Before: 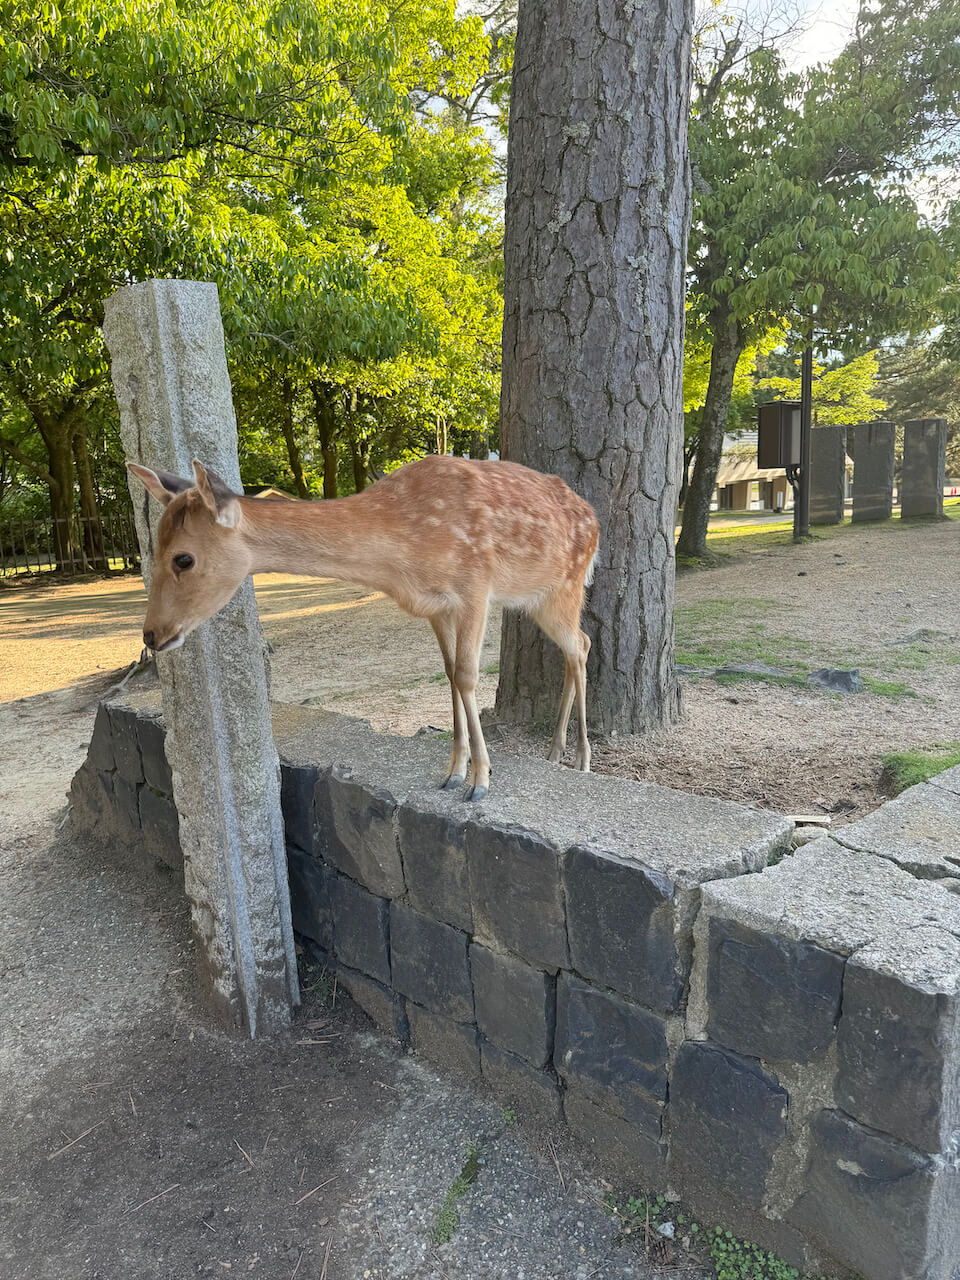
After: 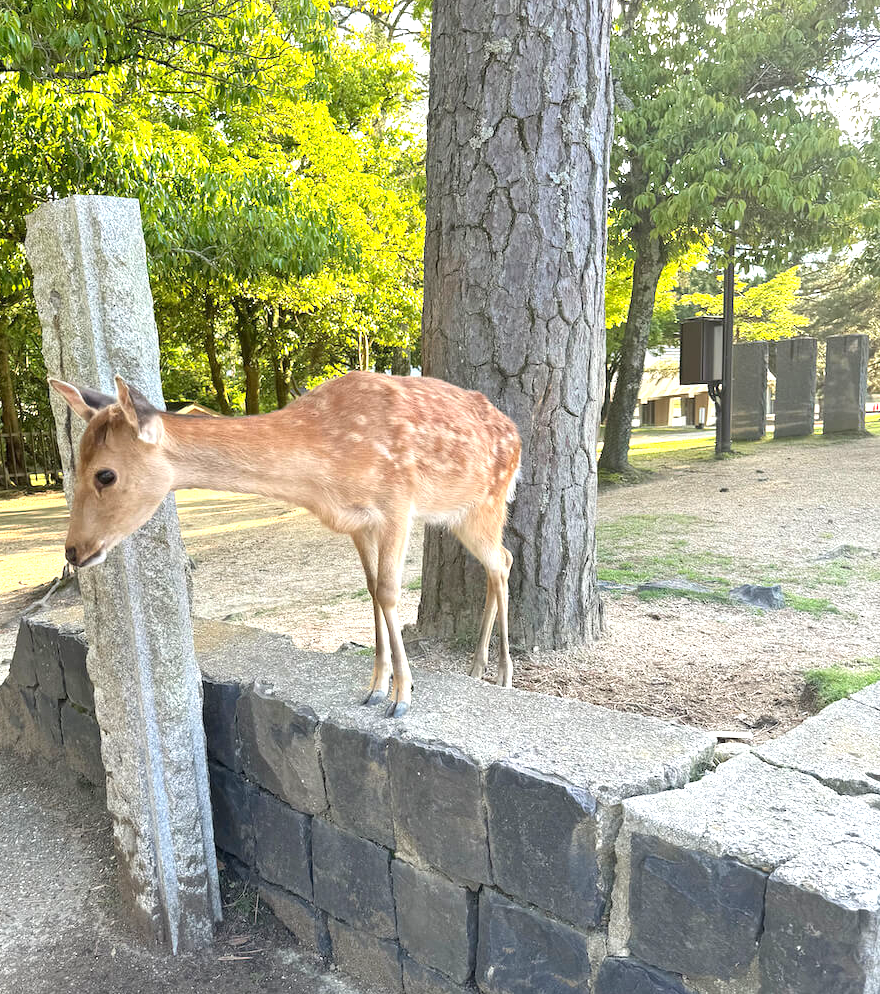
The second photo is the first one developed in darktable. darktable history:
crop: left 8.155%, top 6.611%, bottom 15.385%
exposure: exposure 0.999 EV, compensate highlight preservation false
